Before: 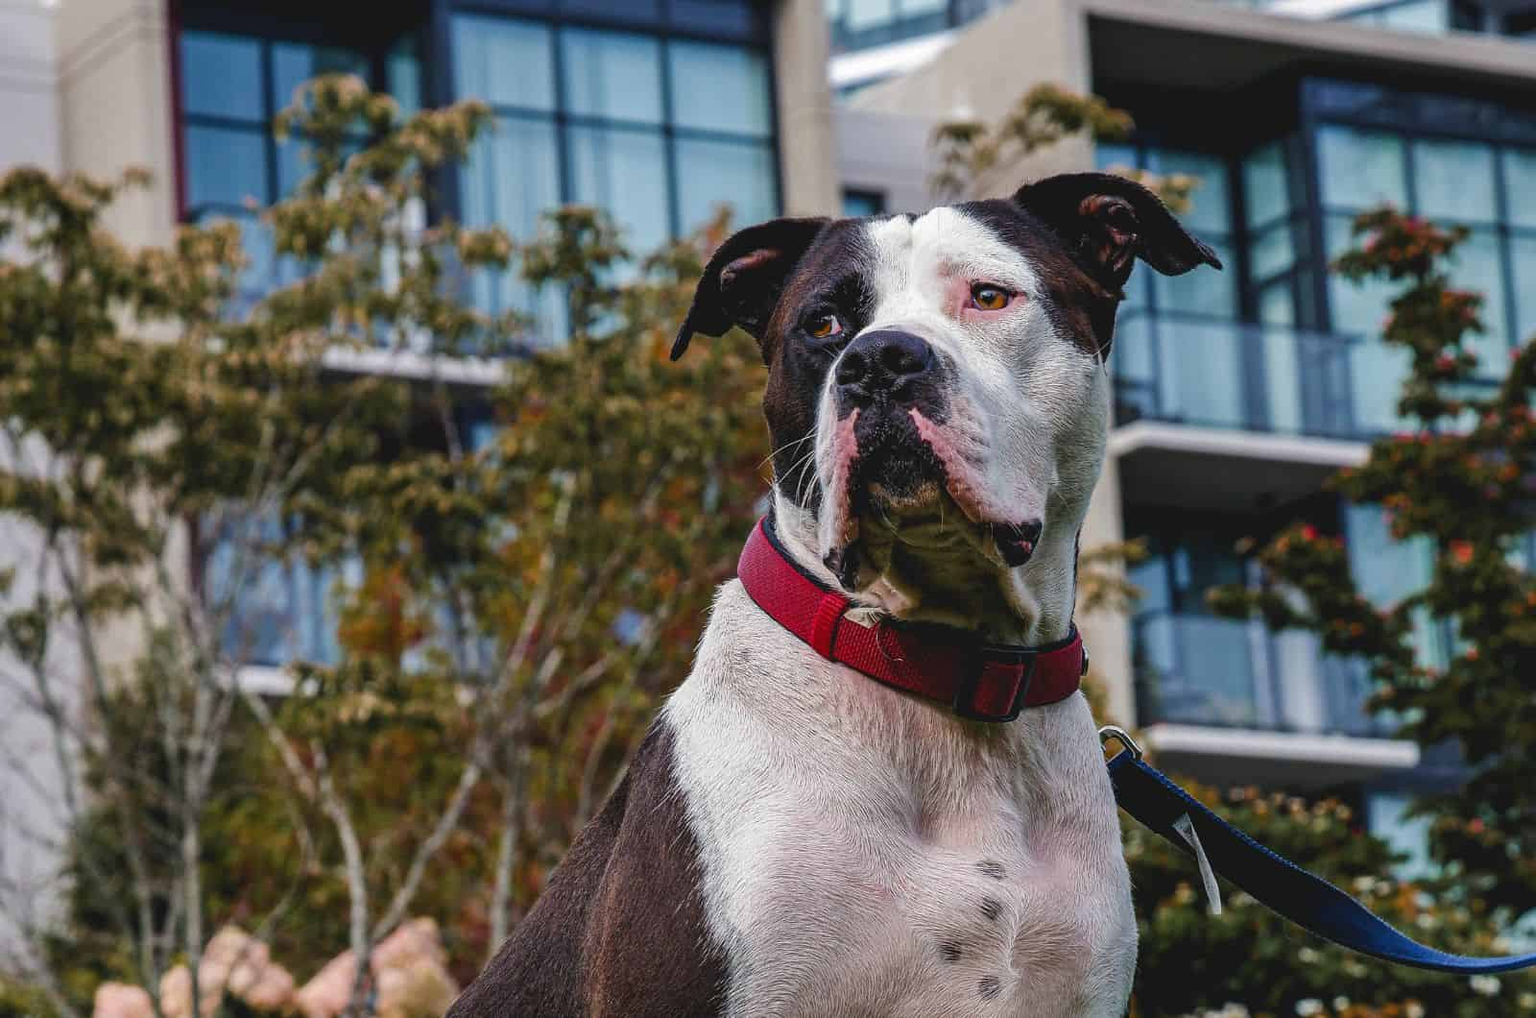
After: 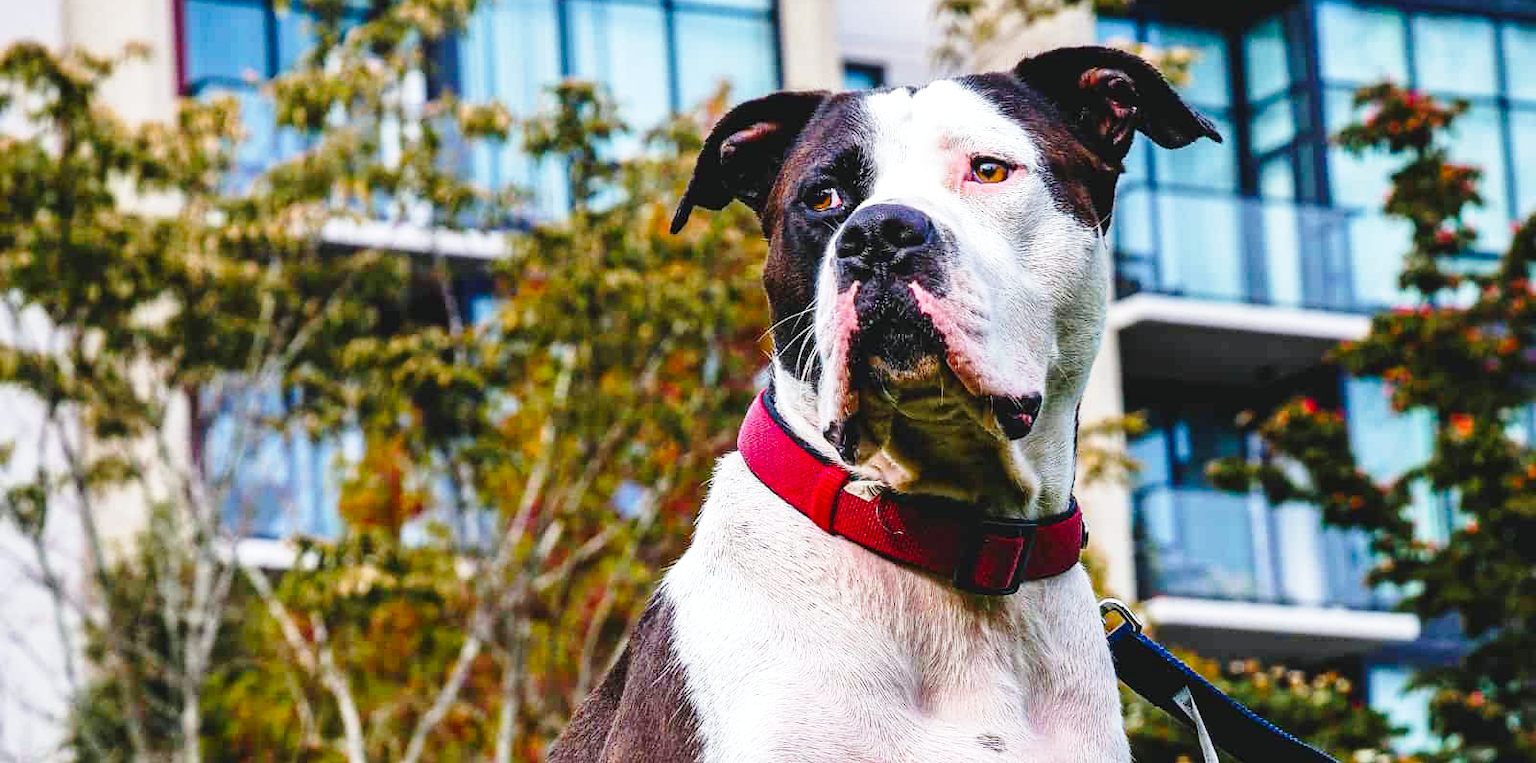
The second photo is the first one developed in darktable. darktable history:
color balance rgb: linear chroma grading › global chroma 3.45%, perceptual saturation grading › global saturation 11.24%, perceptual brilliance grading › global brilliance 3.04%, global vibrance 2.8%
crop and rotate: top 12.5%, bottom 12.5%
base curve: curves: ch0 [(0, 0) (0.028, 0.03) (0.121, 0.232) (0.46, 0.748) (0.859, 0.968) (1, 1)], preserve colors none
exposure: black level correction 0.001, exposure 0.3 EV, compensate highlight preservation false
white balance: red 0.986, blue 1.01
